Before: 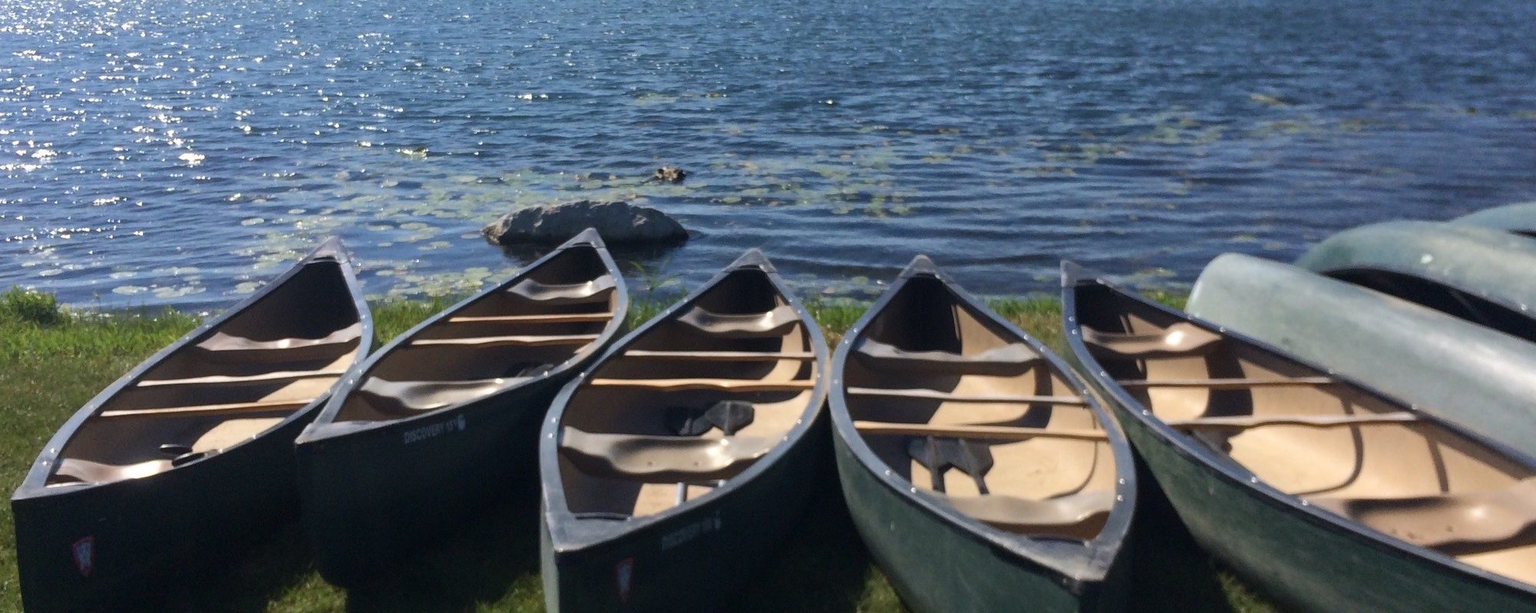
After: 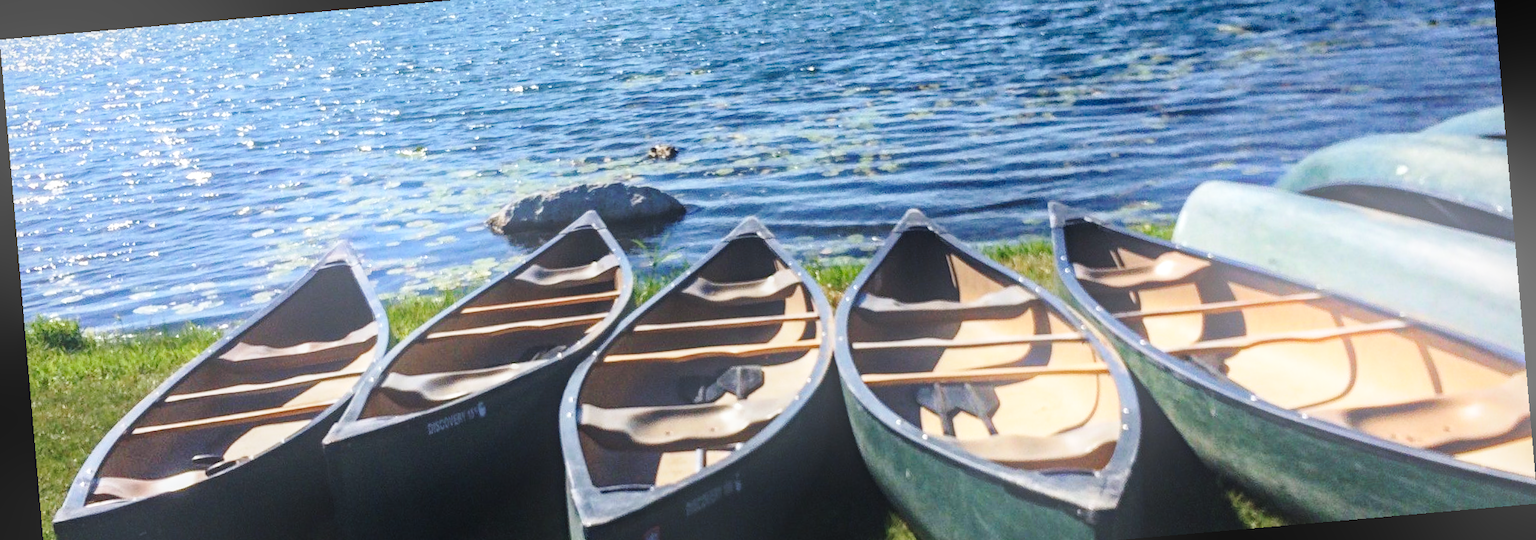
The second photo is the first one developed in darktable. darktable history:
rotate and perspective: rotation -4.98°, automatic cropping off
bloom: on, module defaults
crop and rotate: top 12.5%, bottom 12.5%
haze removal: compatibility mode true, adaptive false
exposure: exposure 0.15 EV, compensate highlight preservation false
local contrast: detail 130%
base curve: curves: ch0 [(0, 0) (0.028, 0.03) (0.121, 0.232) (0.46, 0.748) (0.859, 0.968) (1, 1)], preserve colors none
